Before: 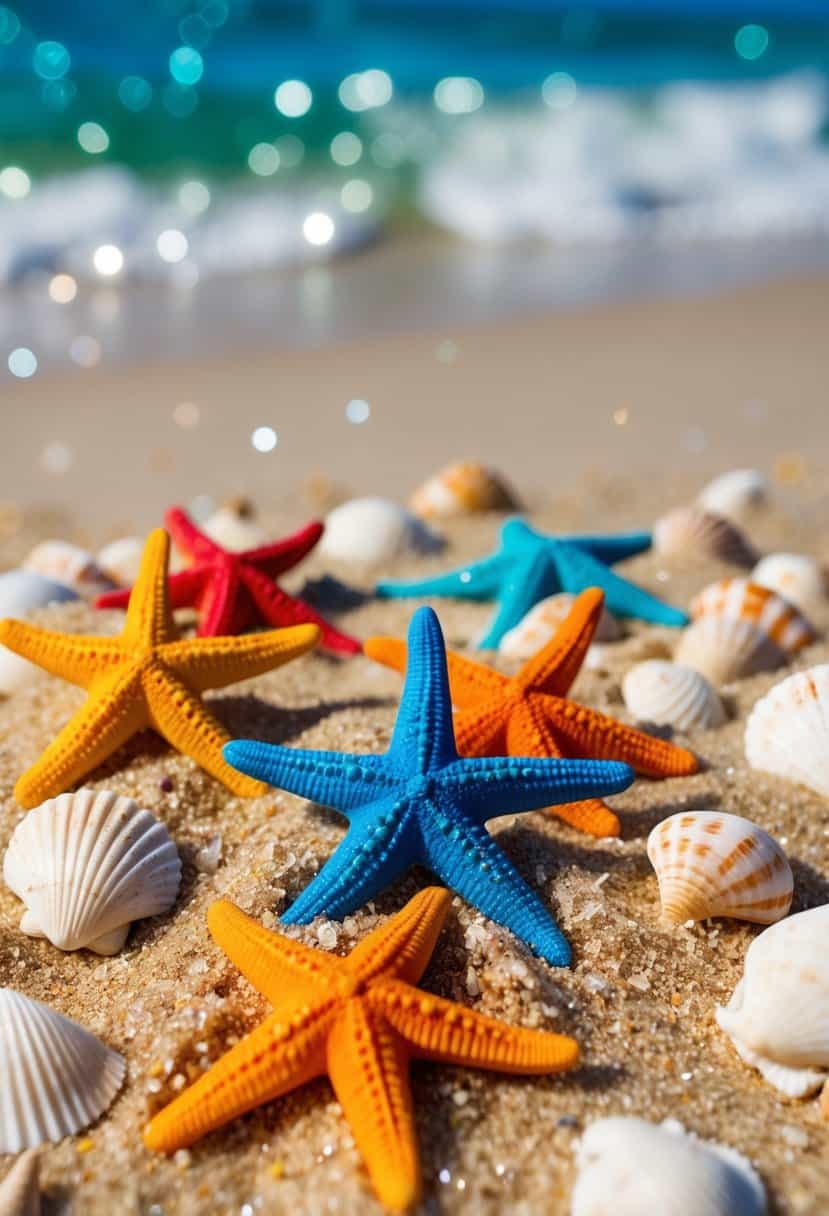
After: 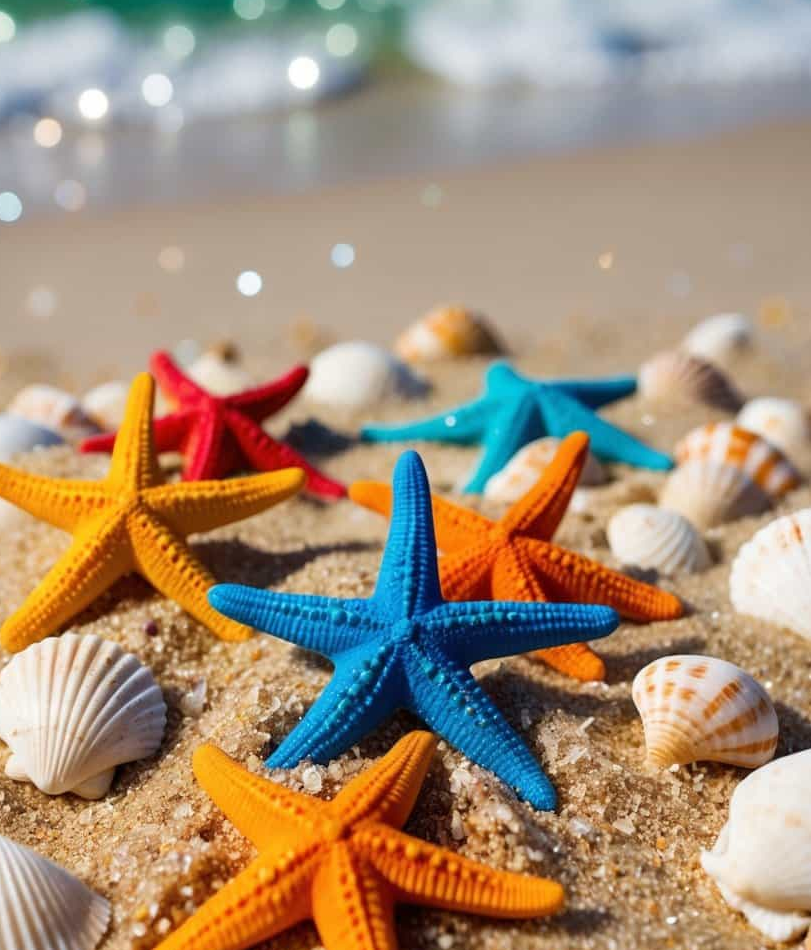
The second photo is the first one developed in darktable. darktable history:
crop and rotate: left 1.887%, top 12.862%, right 0.263%, bottom 9.011%
